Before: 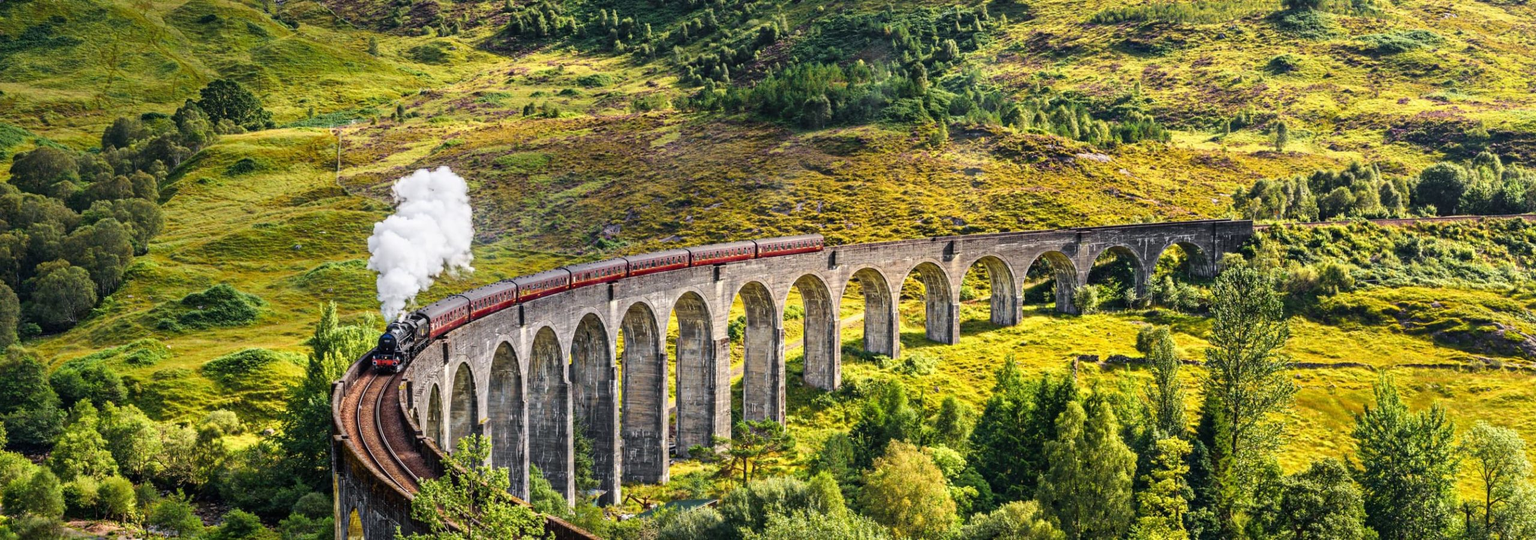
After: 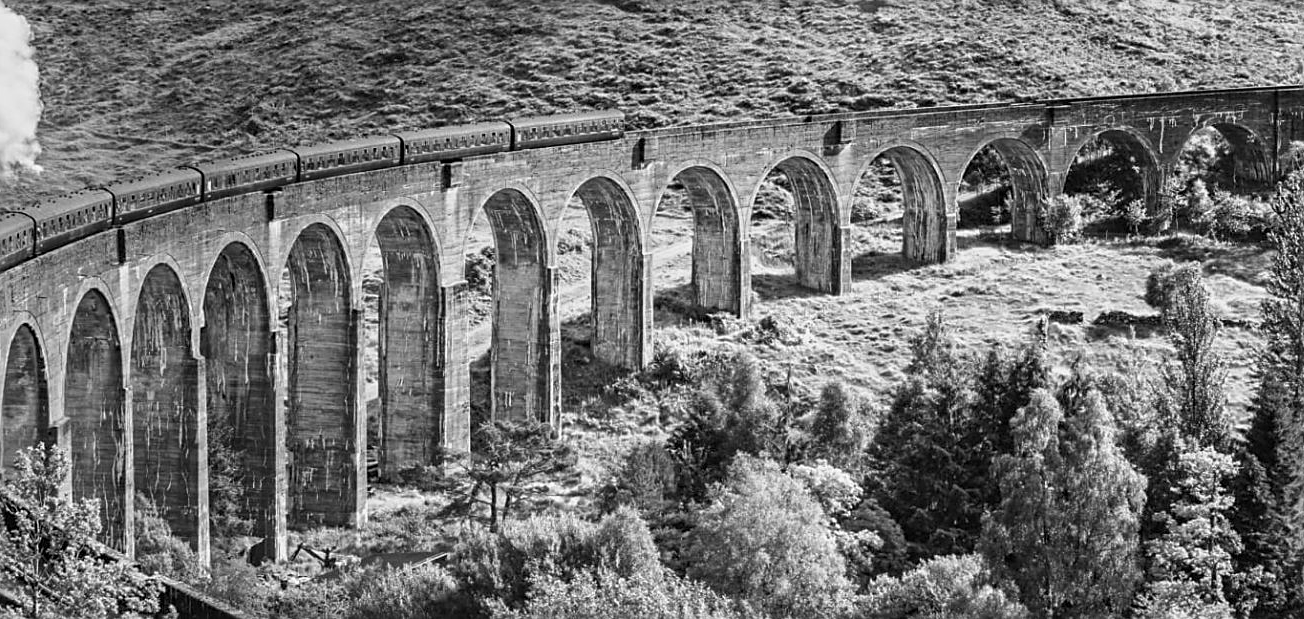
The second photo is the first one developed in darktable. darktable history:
crop and rotate: left 29.237%, top 31.152%, right 19.807%
monochrome: a -71.75, b 75.82
sharpen: on, module defaults
color balance: contrast -0.5%
